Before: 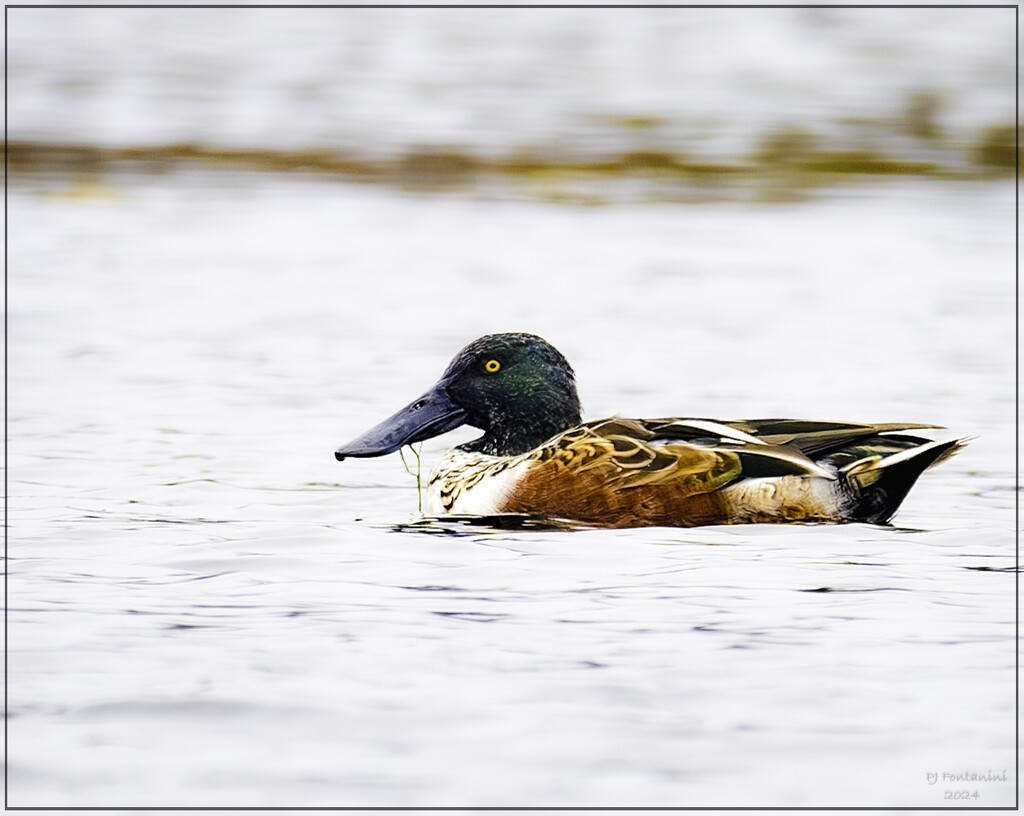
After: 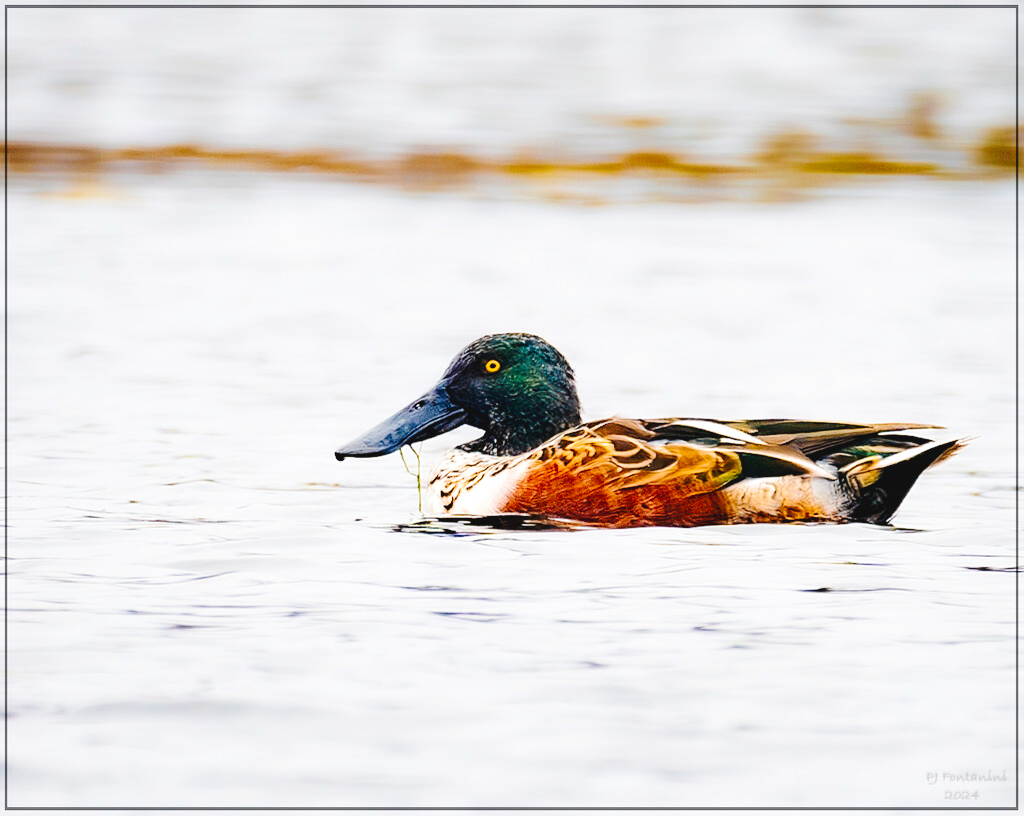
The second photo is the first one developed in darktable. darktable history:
tone curve: curves: ch0 [(0, 0.046) (0.037, 0.056) (0.176, 0.162) (0.33, 0.331) (0.432, 0.475) (0.601, 0.665) (0.843, 0.876) (1, 1)]; ch1 [(0, 0) (0.339, 0.349) (0.445, 0.42) (0.476, 0.47) (0.497, 0.492) (0.523, 0.514) (0.557, 0.558) (0.632, 0.615) (0.728, 0.746) (1, 1)]; ch2 [(0, 0) (0.327, 0.324) (0.417, 0.44) (0.46, 0.453) (0.502, 0.495) (0.526, 0.52) (0.54, 0.55) (0.606, 0.626) (0.745, 0.704) (1, 1)], preserve colors none
